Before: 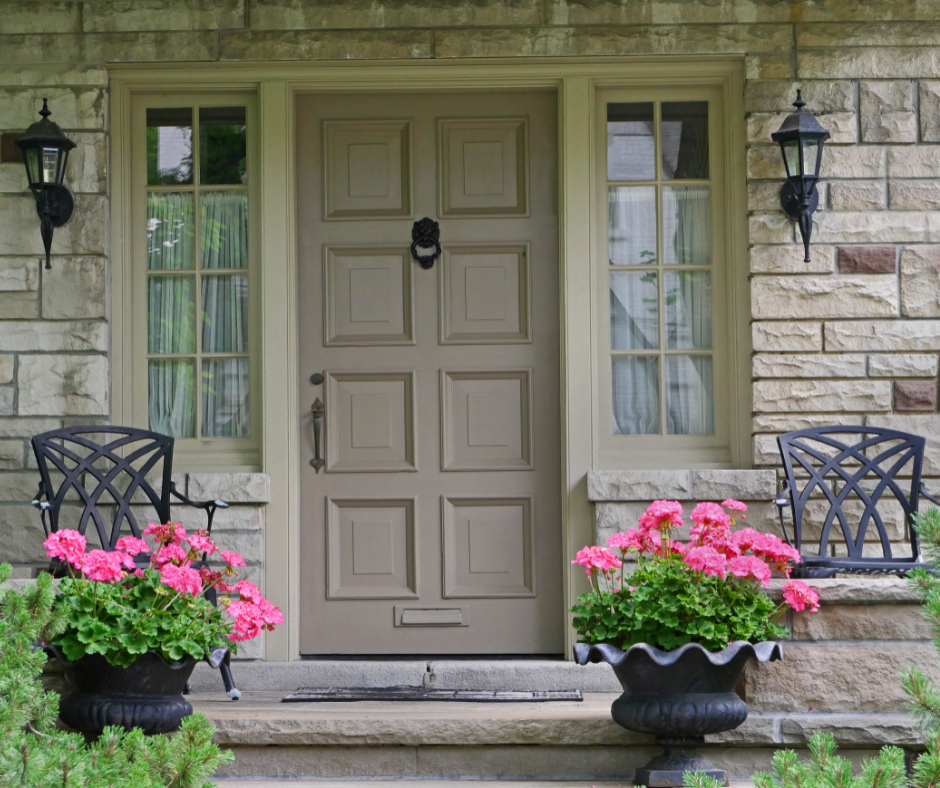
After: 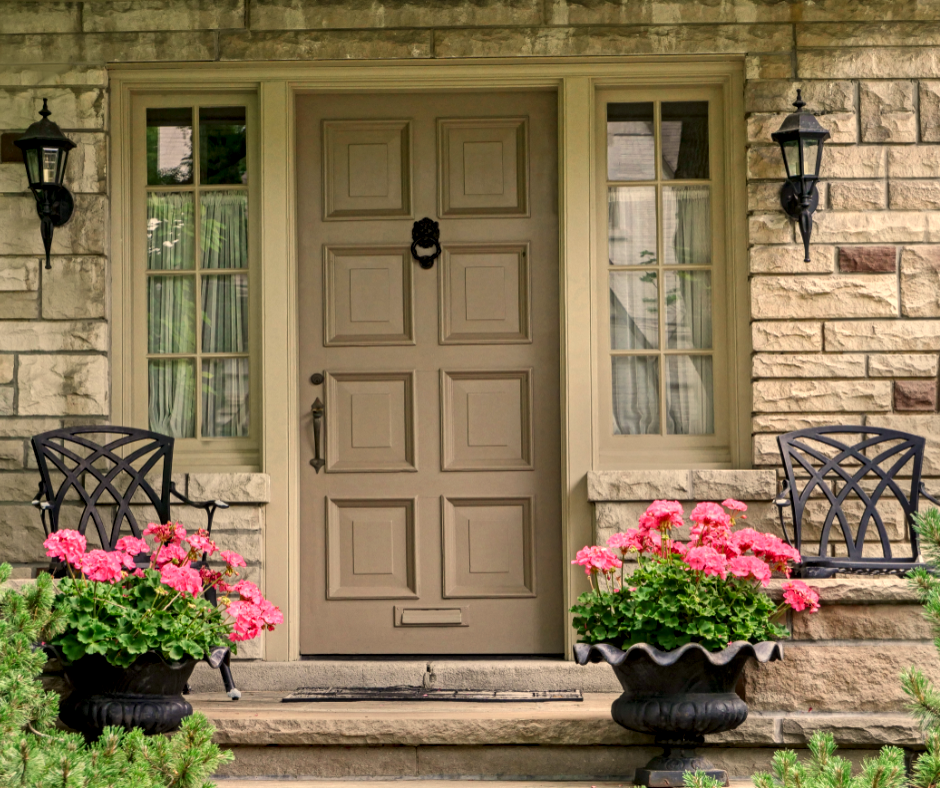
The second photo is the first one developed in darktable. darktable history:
white balance: red 1.138, green 0.996, blue 0.812
local contrast: detail 150%
